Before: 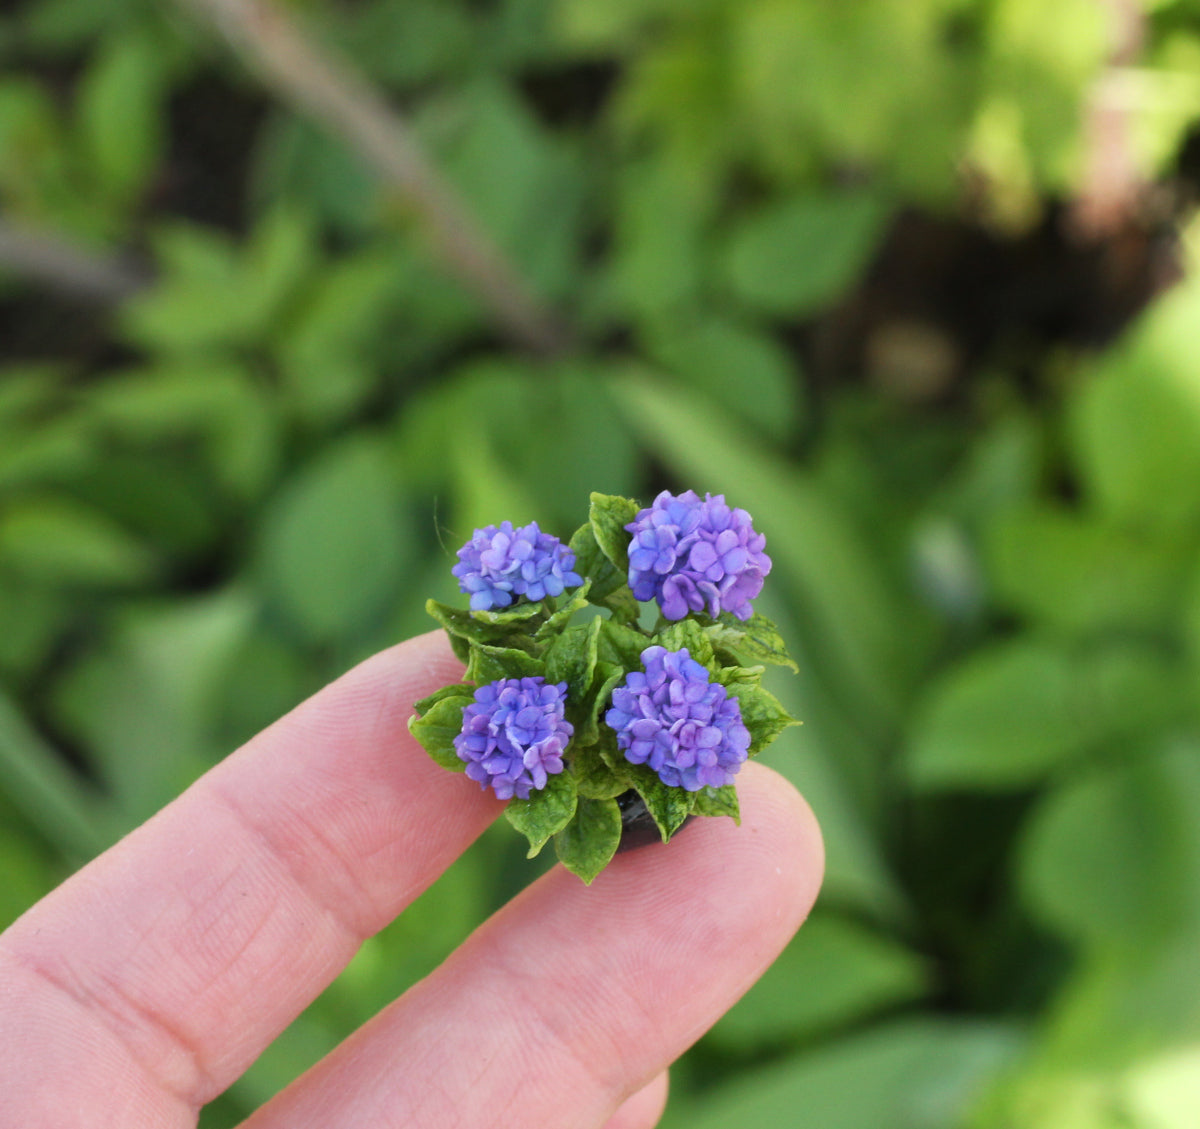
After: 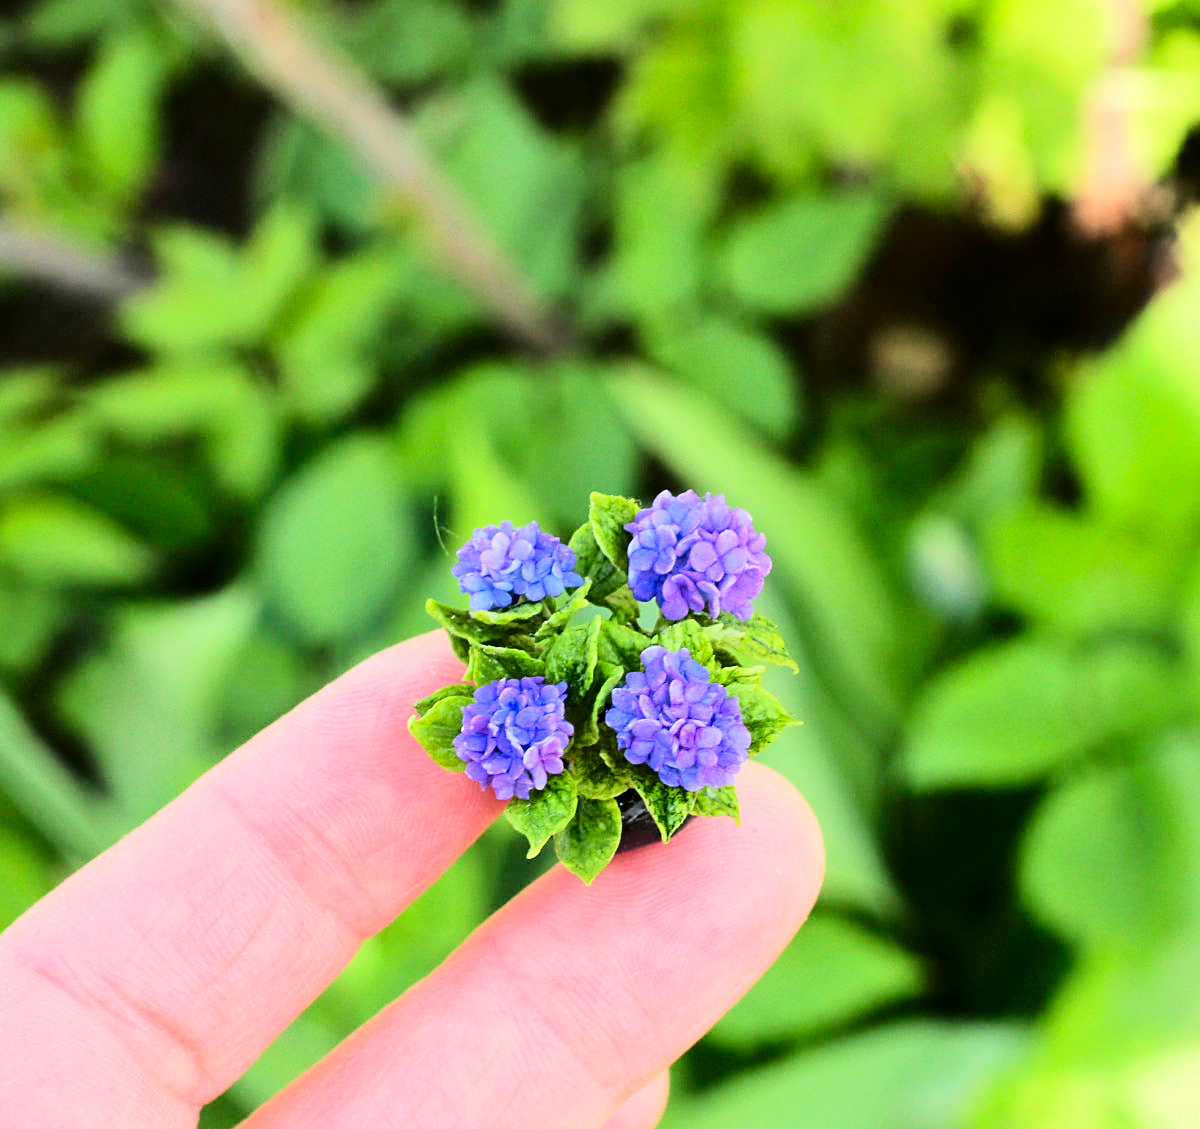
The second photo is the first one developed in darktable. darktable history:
sharpen: on, module defaults
contrast brightness saturation: contrast 0.207, brightness -0.103, saturation 0.209
tone equalizer: -7 EV 0.159 EV, -6 EV 0.616 EV, -5 EV 1.12 EV, -4 EV 1.32 EV, -3 EV 1.13 EV, -2 EV 0.6 EV, -1 EV 0.15 EV, edges refinement/feathering 500, mask exposure compensation -1.57 EV, preserve details no
